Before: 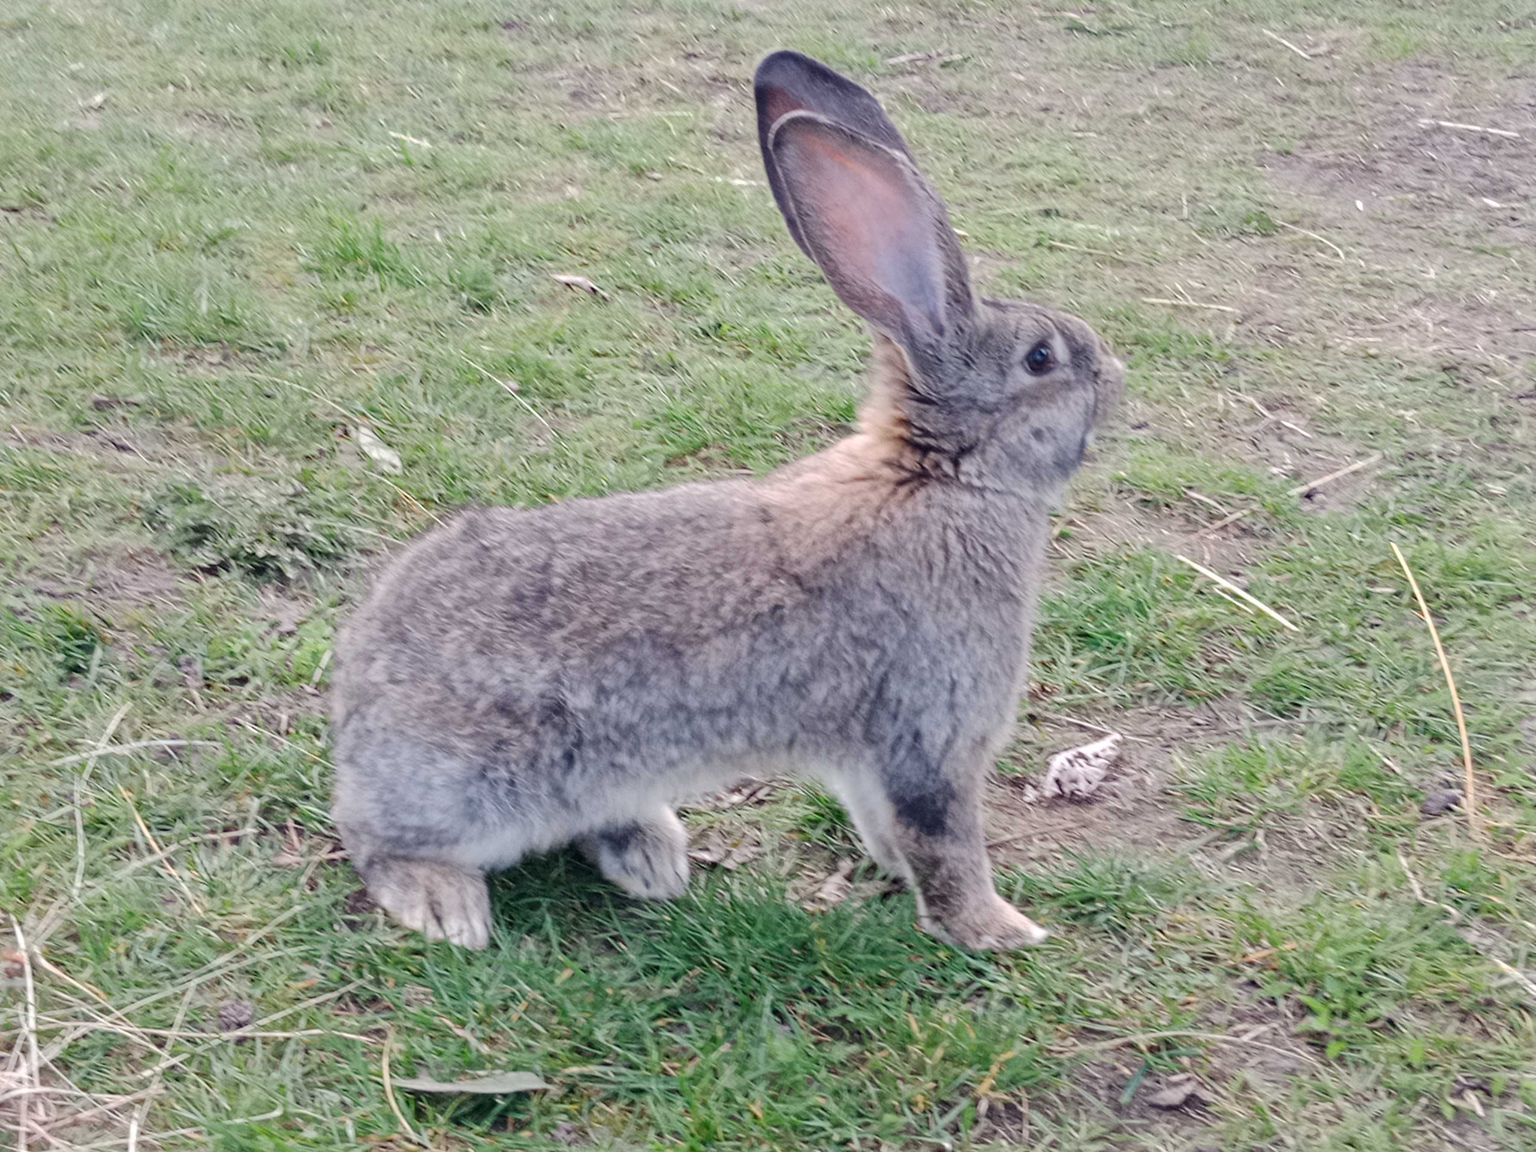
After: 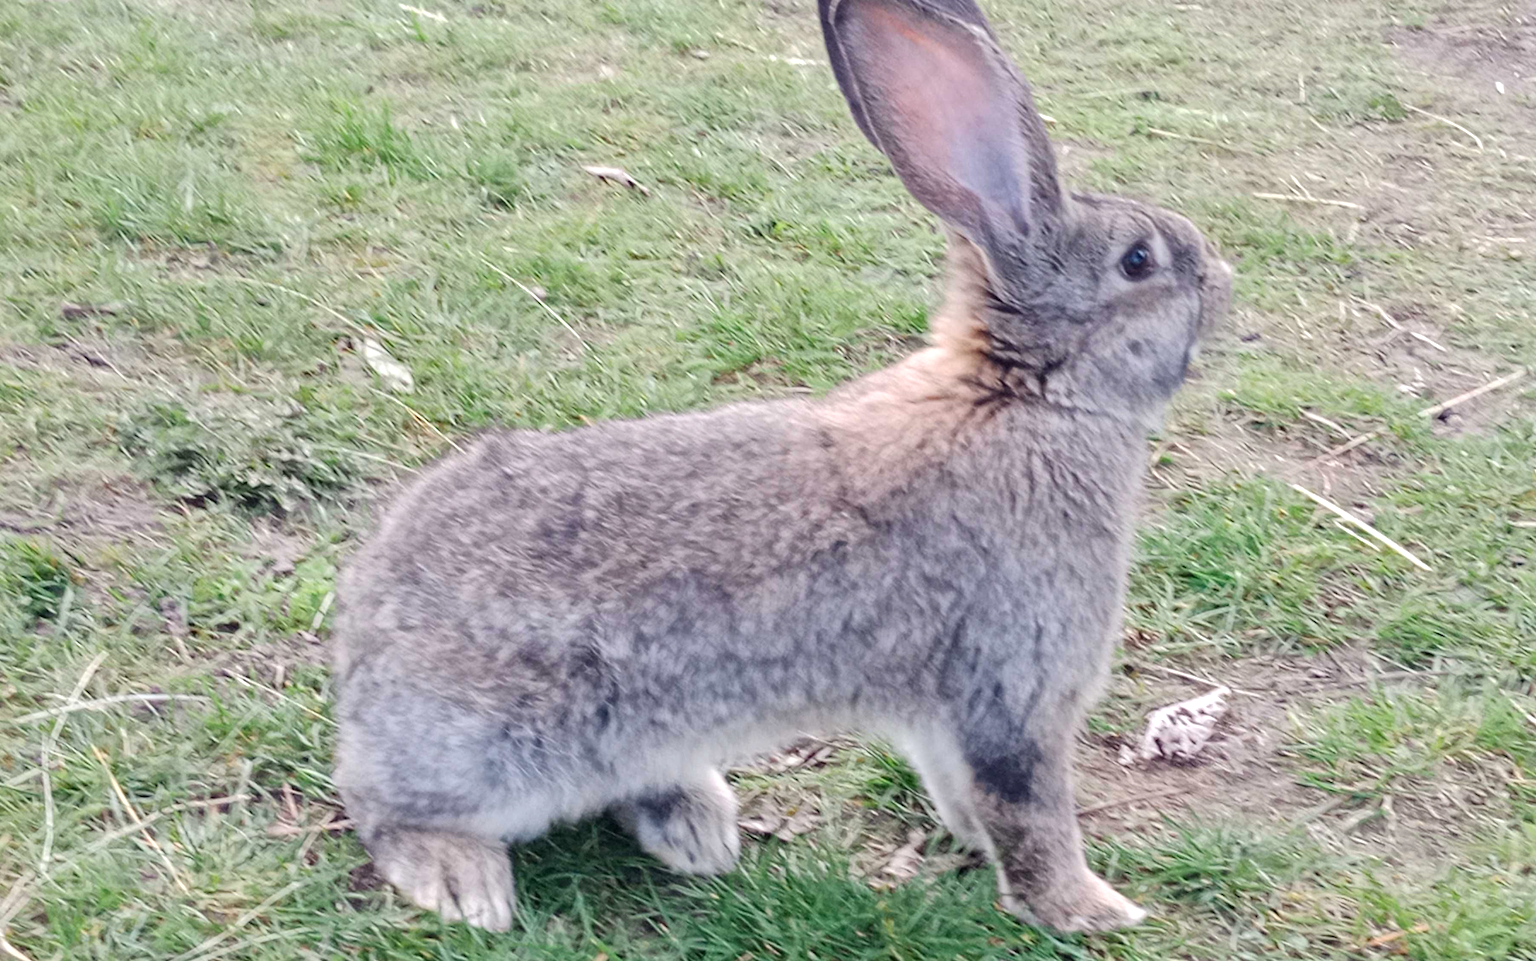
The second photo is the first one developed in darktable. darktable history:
crop and rotate: left 2.453%, top 11.155%, right 9.395%, bottom 15.257%
exposure: exposure 0.292 EV, compensate highlight preservation false
